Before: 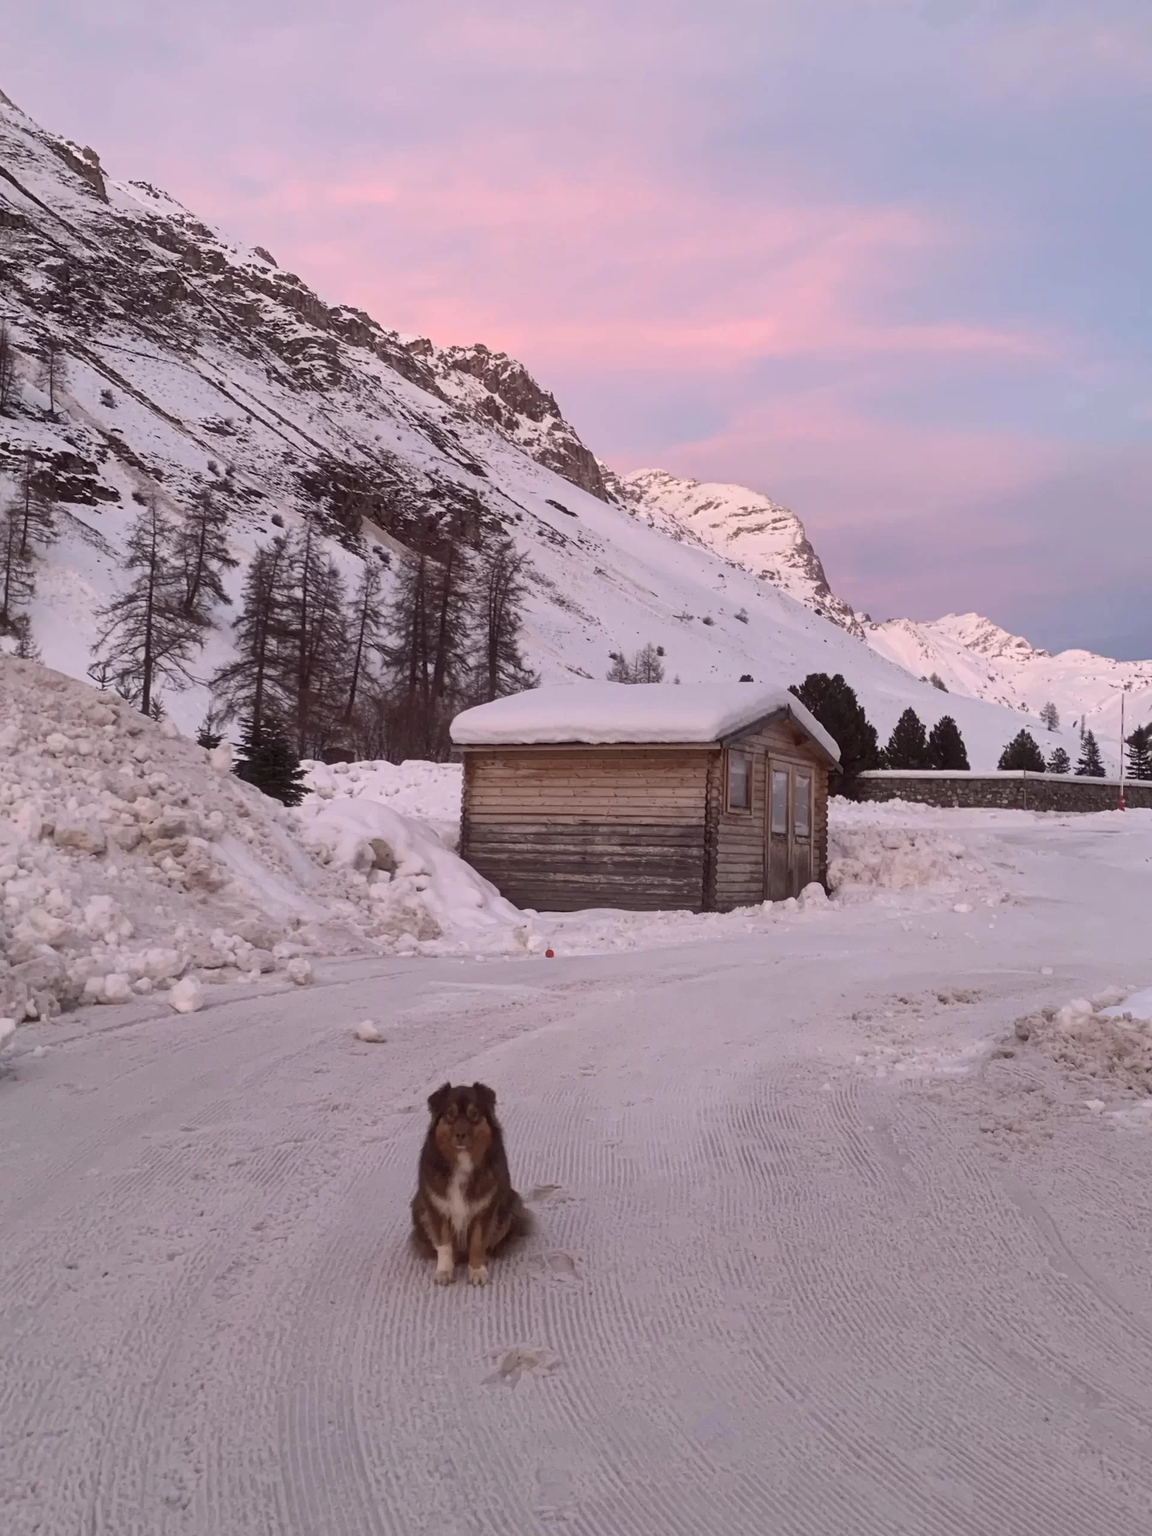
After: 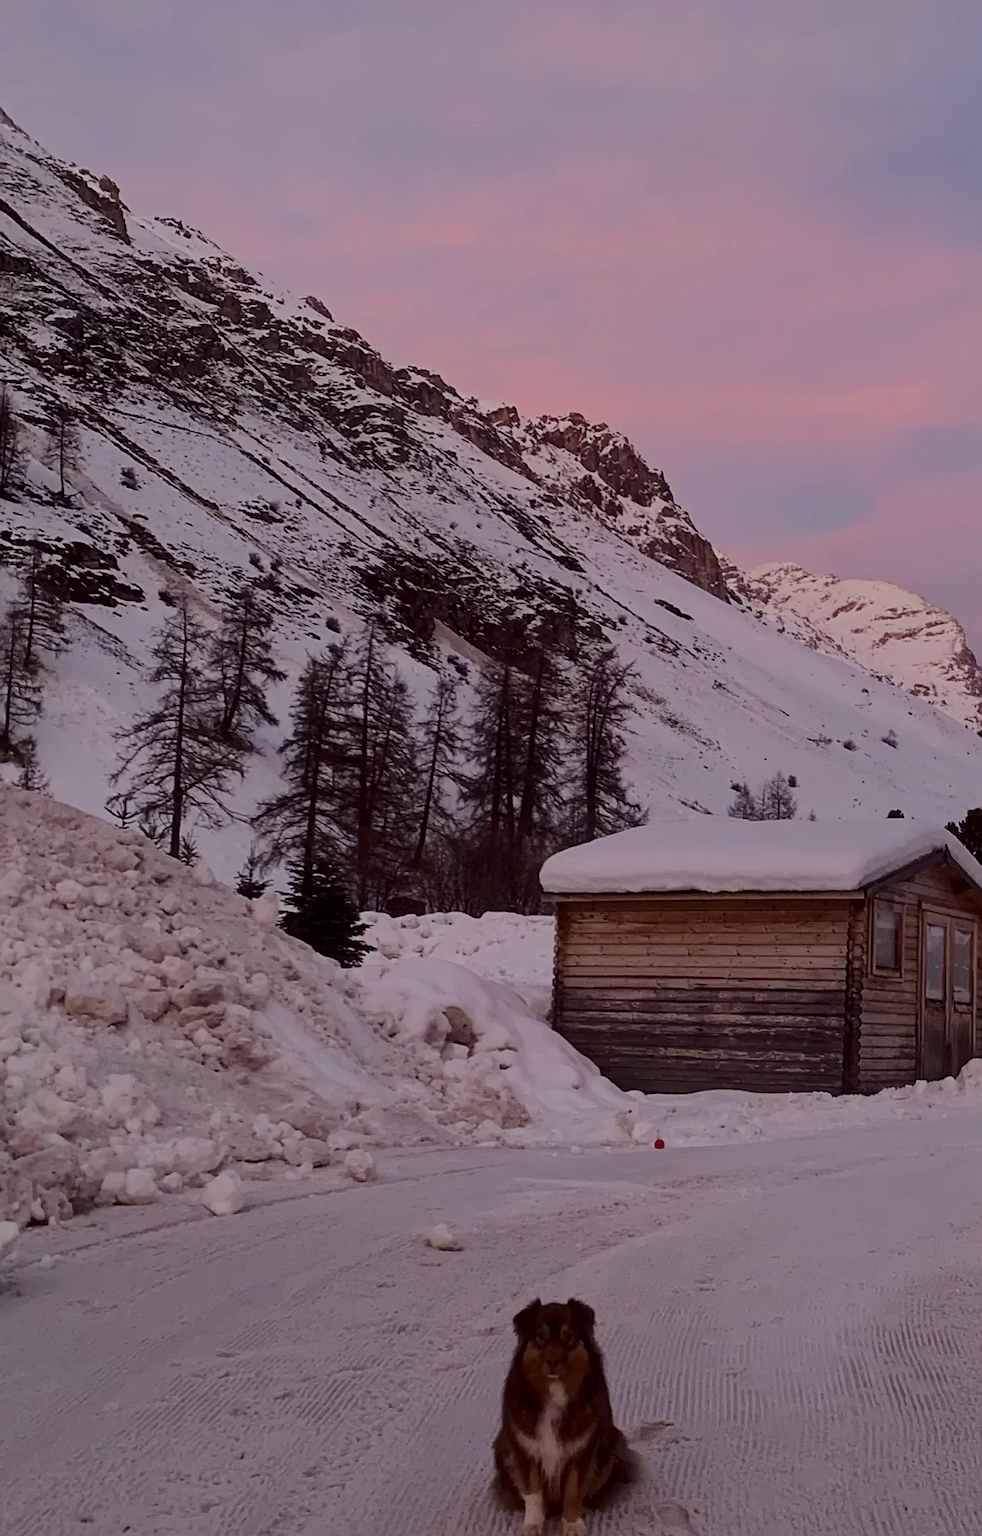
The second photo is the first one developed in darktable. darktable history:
contrast brightness saturation: brightness -0.25, saturation 0.2
sharpen: on, module defaults
crop: right 28.885%, bottom 16.626%
filmic rgb: black relative exposure -6.98 EV, white relative exposure 5.63 EV, hardness 2.86
